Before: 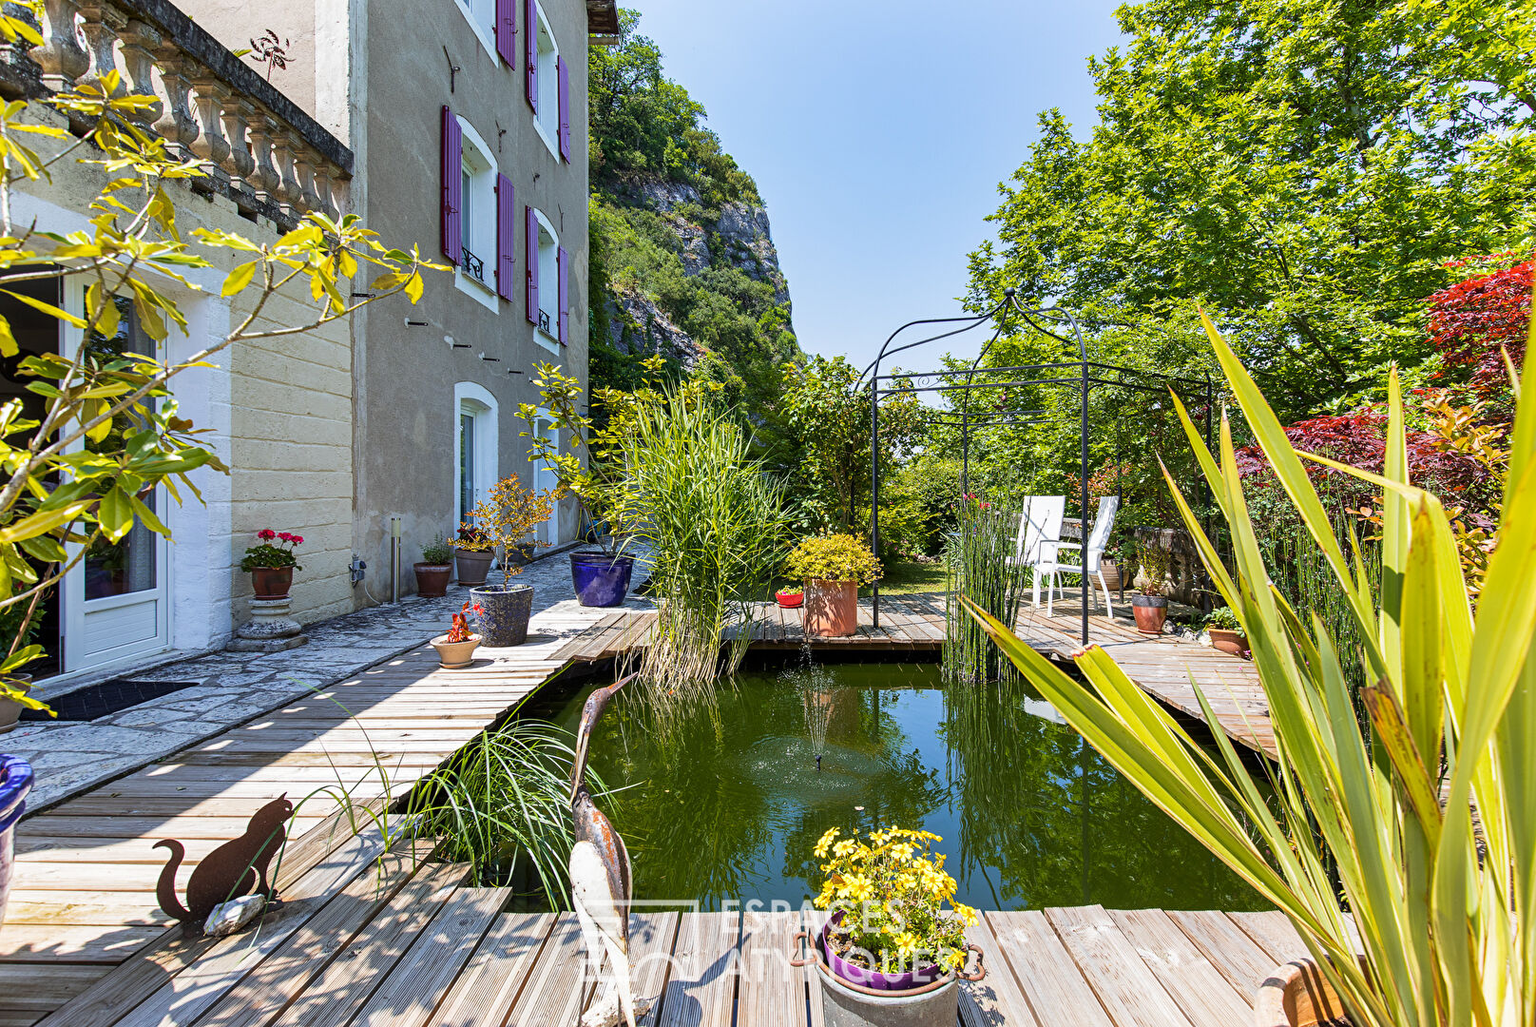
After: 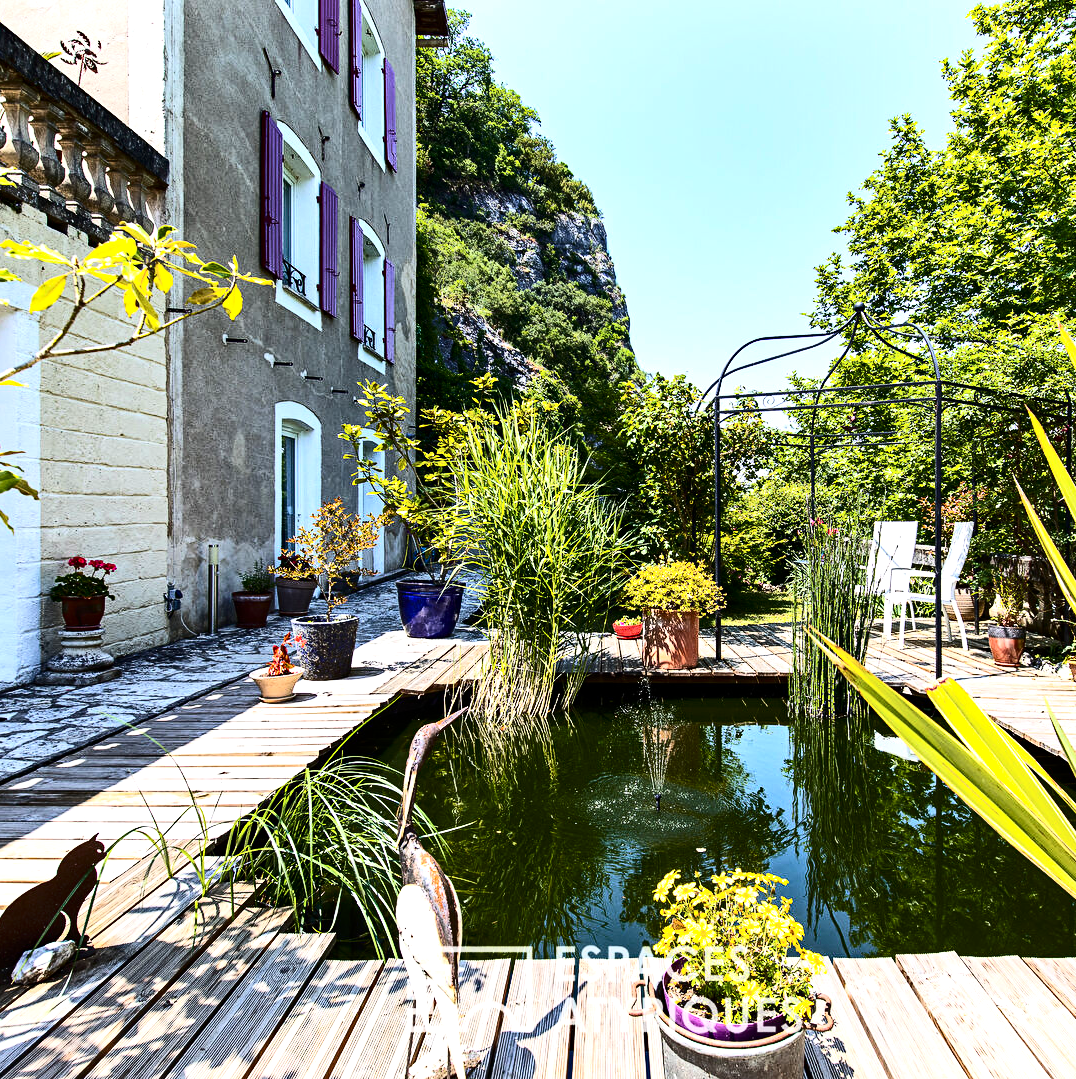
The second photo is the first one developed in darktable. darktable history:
haze removal: adaptive false
crop and rotate: left 12.66%, right 20.731%
contrast brightness saturation: contrast 0.299
tone equalizer: -8 EV -0.726 EV, -7 EV -0.723 EV, -6 EV -0.622 EV, -5 EV -0.401 EV, -3 EV 0.384 EV, -2 EV 0.6 EV, -1 EV 0.701 EV, +0 EV 0.742 EV, edges refinement/feathering 500, mask exposure compensation -1.57 EV, preserve details no
